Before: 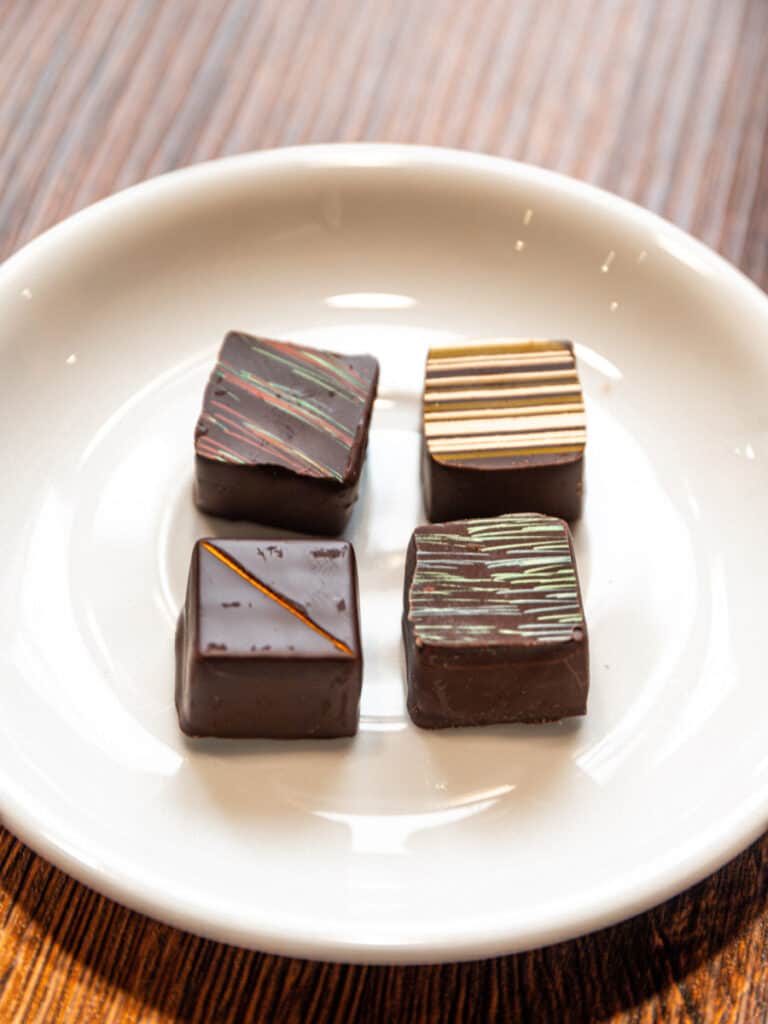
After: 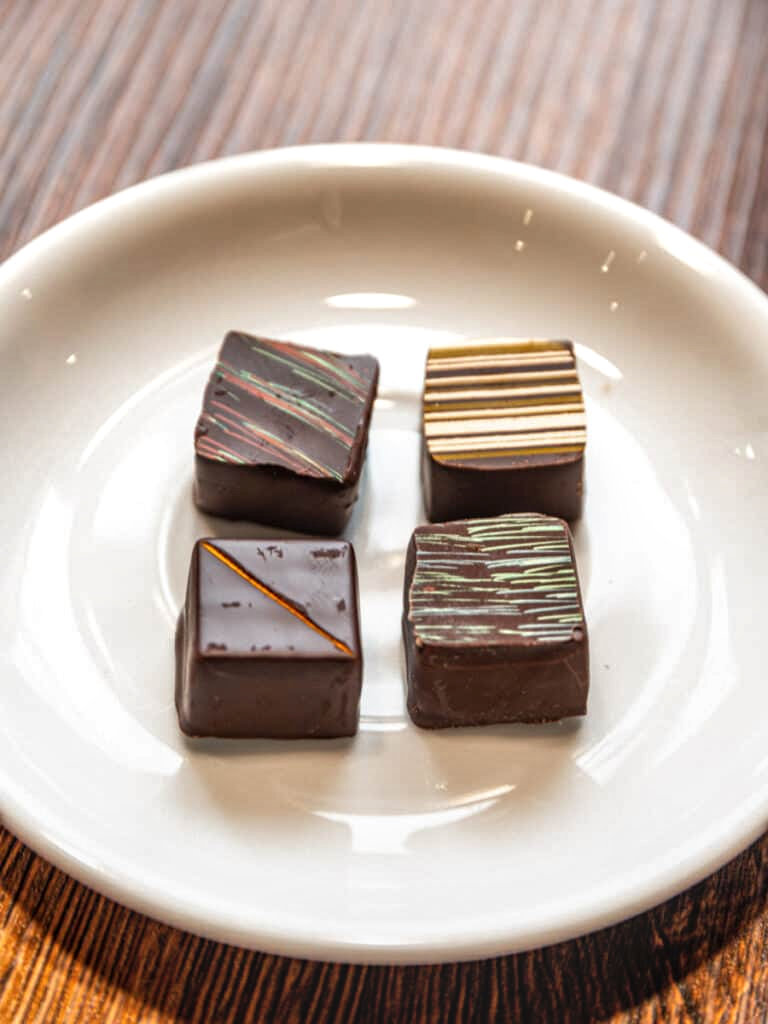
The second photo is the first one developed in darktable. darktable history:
local contrast: on, module defaults
shadows and highlights: shadows 34.9, highlights -35.03, highlights color adjustment 73.18%, soften with gaussian
